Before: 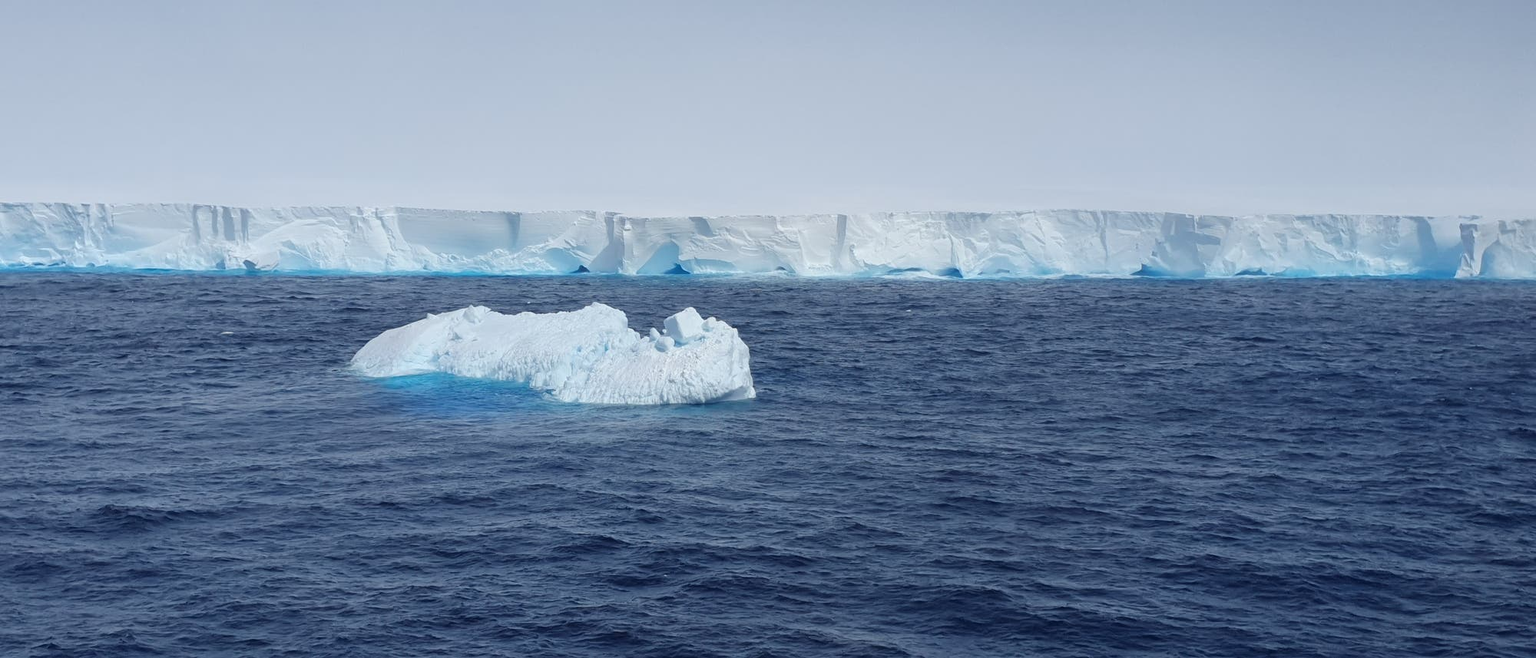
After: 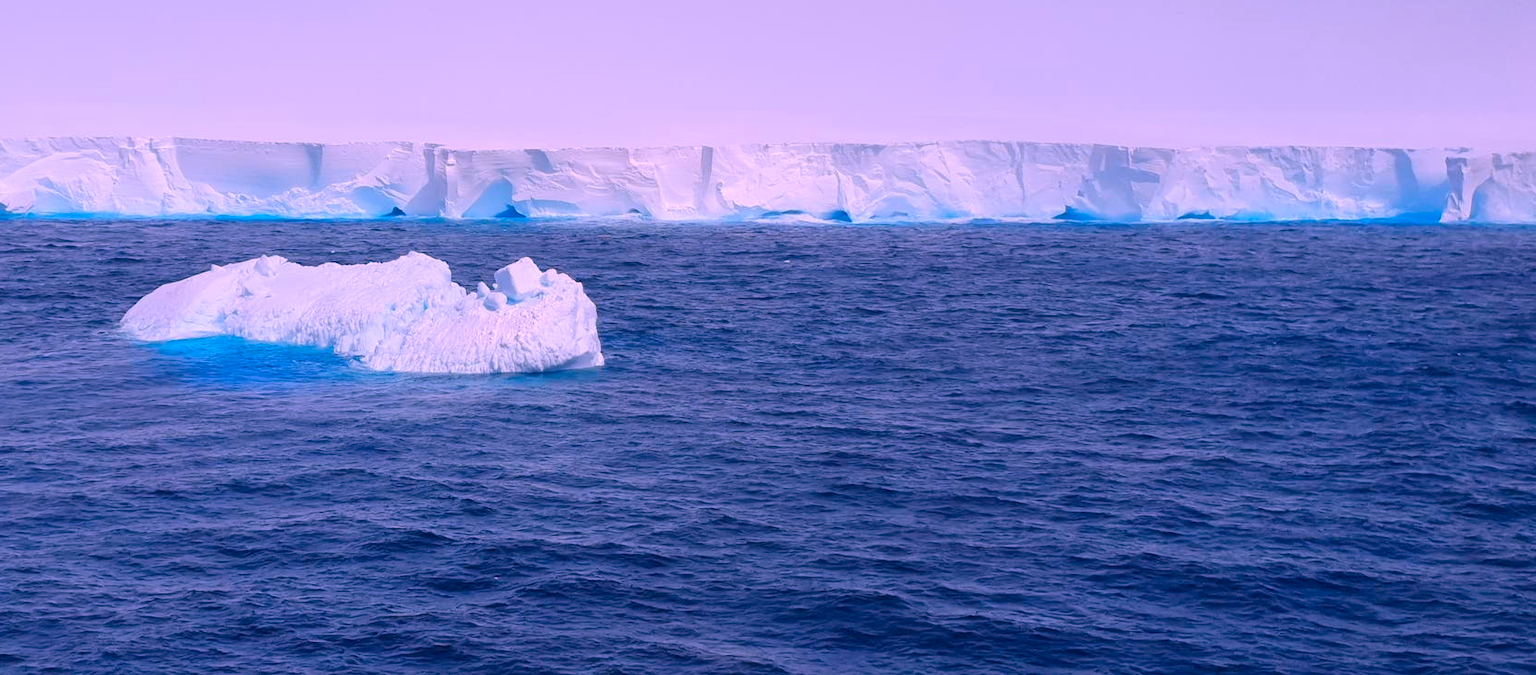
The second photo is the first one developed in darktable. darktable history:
crop: left 16.346%, top 14.1%
color correction: highlights a* 19.04, highlights b* -11.76, saturation 1.65
